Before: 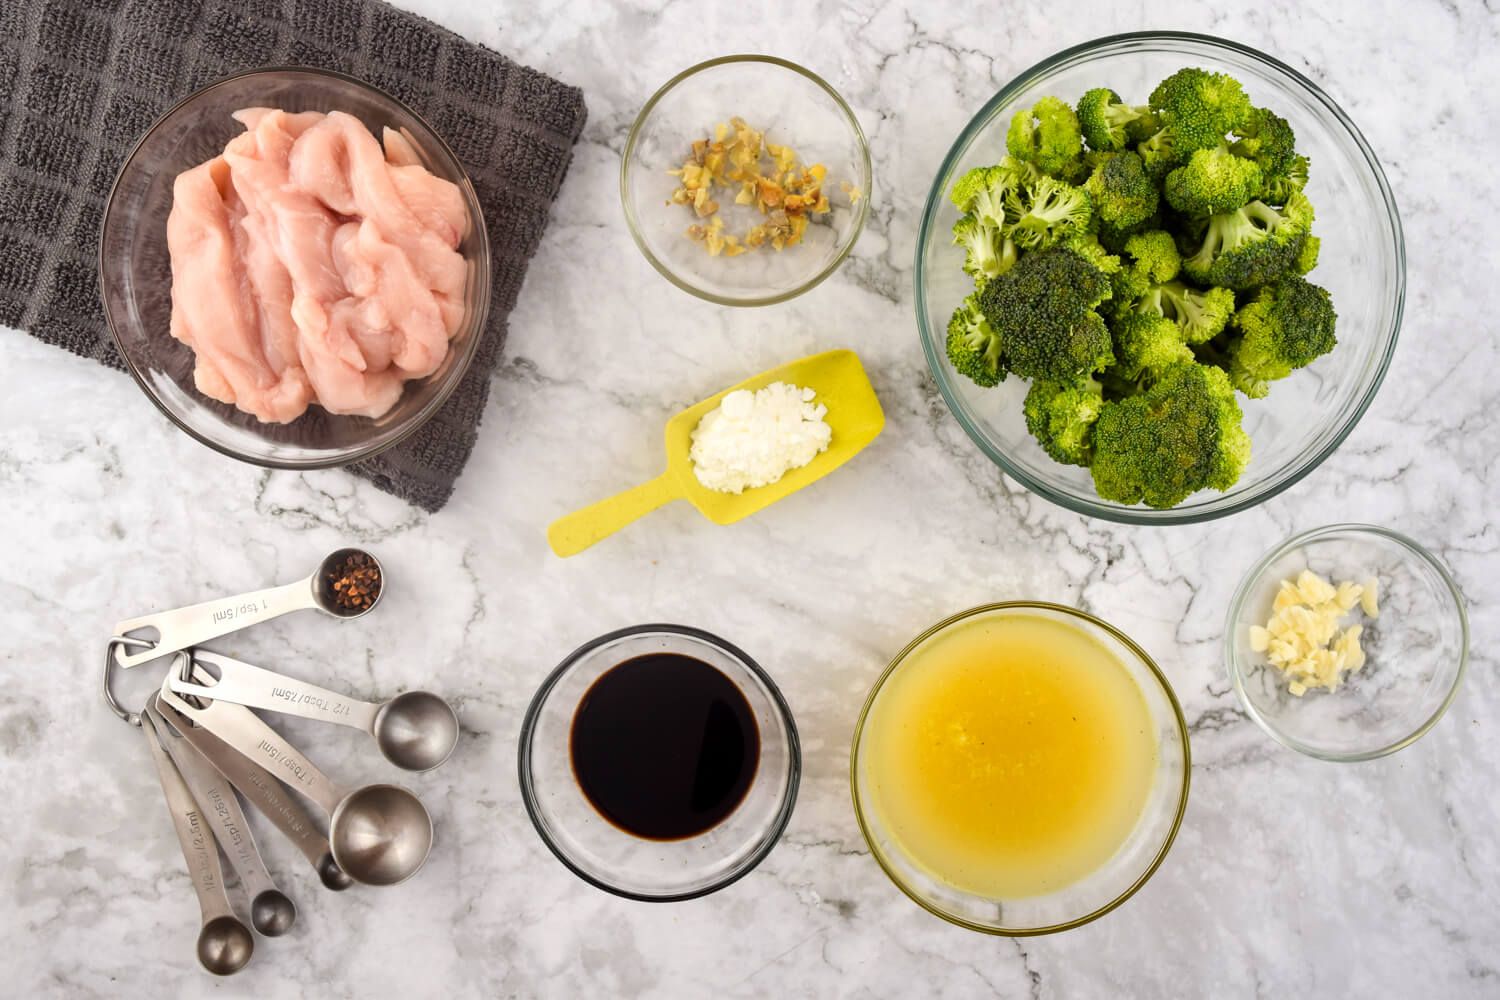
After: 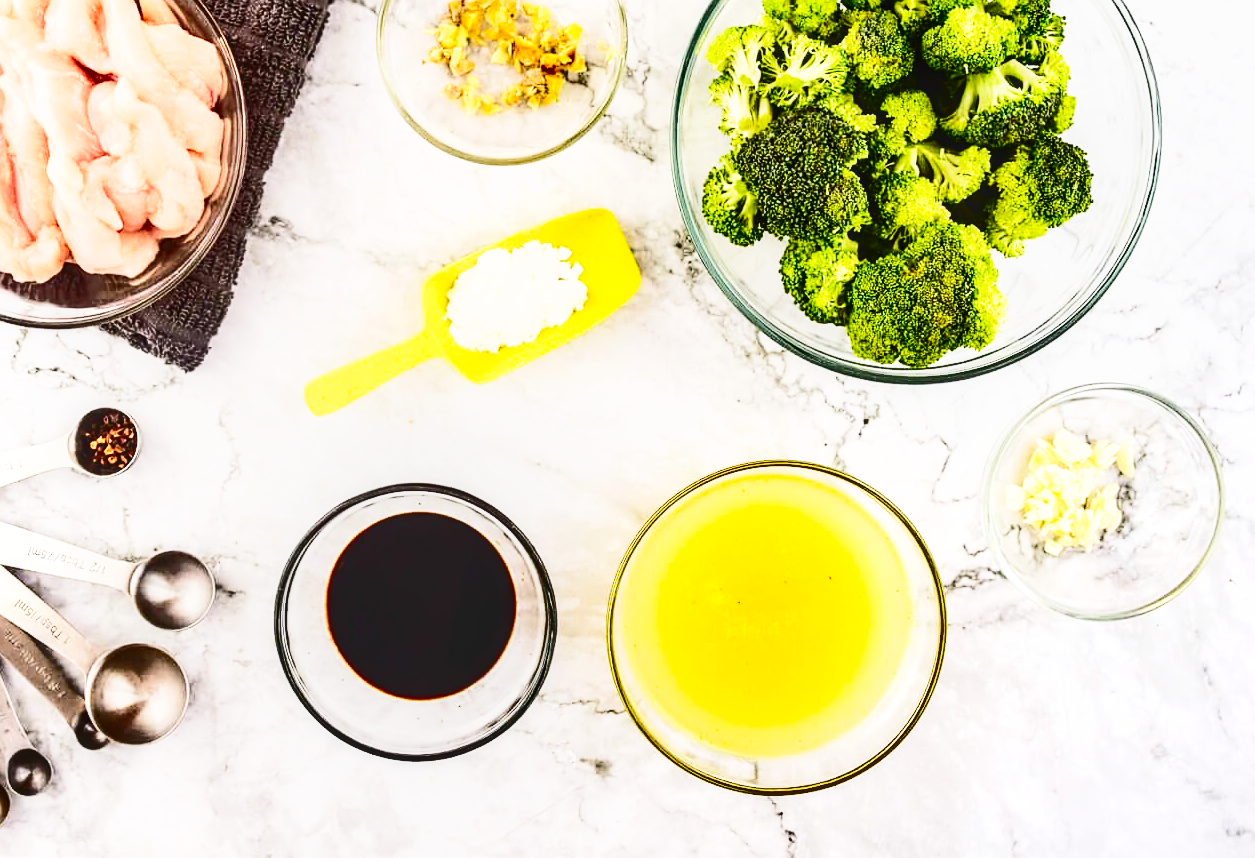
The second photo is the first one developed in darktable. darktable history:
exposure: exposure 0.446 EV, compensate exposure bias true, compensate highlight preservation false
sharpen: on, module defaults
base curve: curves: ch0 [(0, 0) (0.028, 0.03) (0.121, 0.232) (0.46, 0.748) (0.859, 0.968) (1, 1)], preserve colors none
contrast brightness saturation: contrast 0.34, brightness -0.083, saturation 0.174
tone equalizer: edges refinement/feathering 500, mask exposure compensation -1.57 EV, preserve details no
local contrast: on, module defaults
shadows and highlights: radius 136.03, highlights color adjustment 48.99%, soften with gaussian
crop: left 16.27%, top 14.198%
